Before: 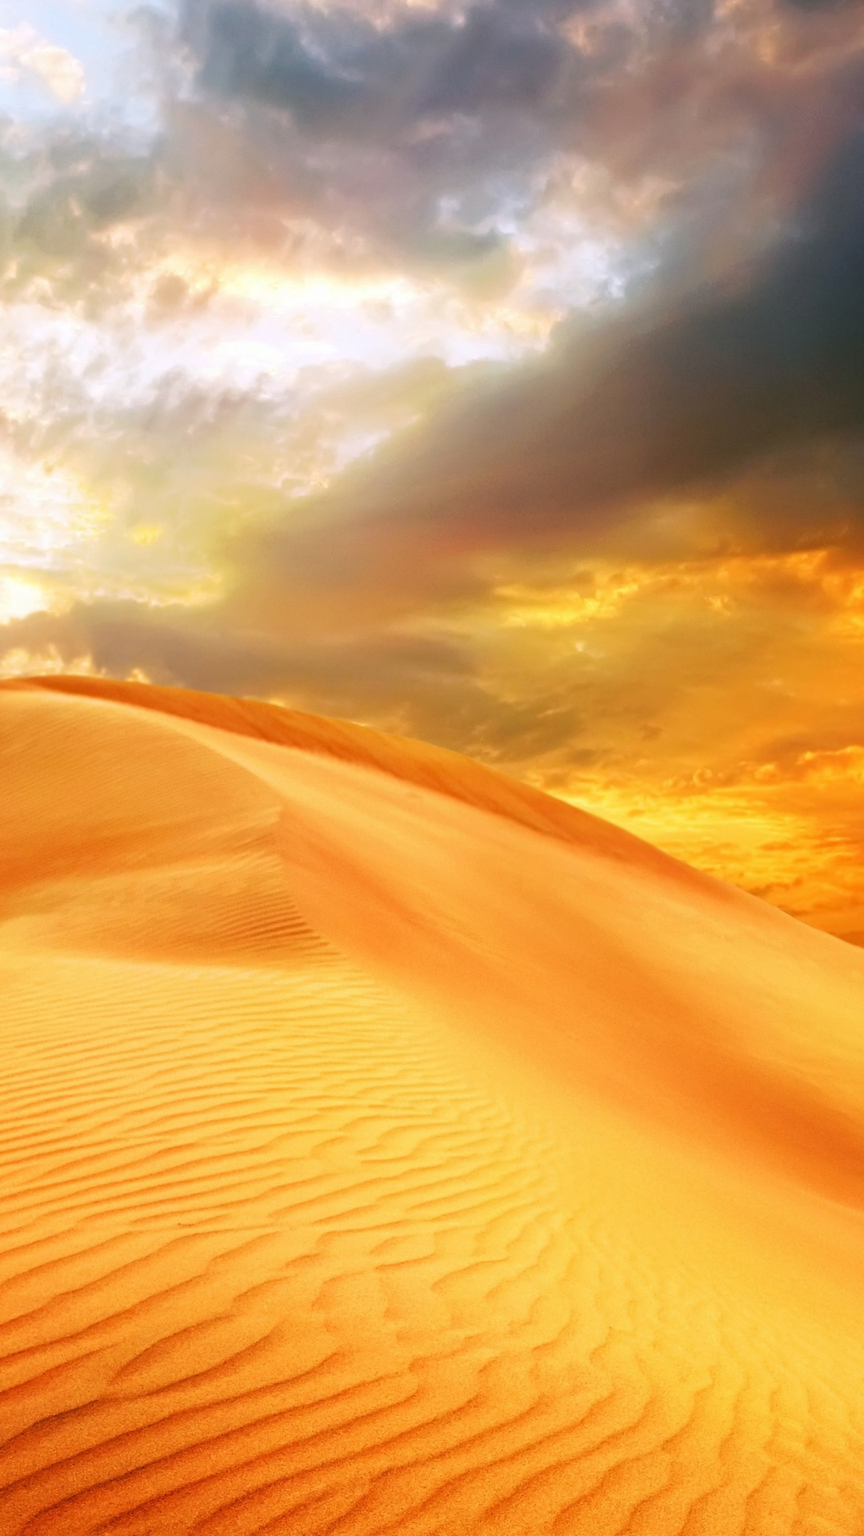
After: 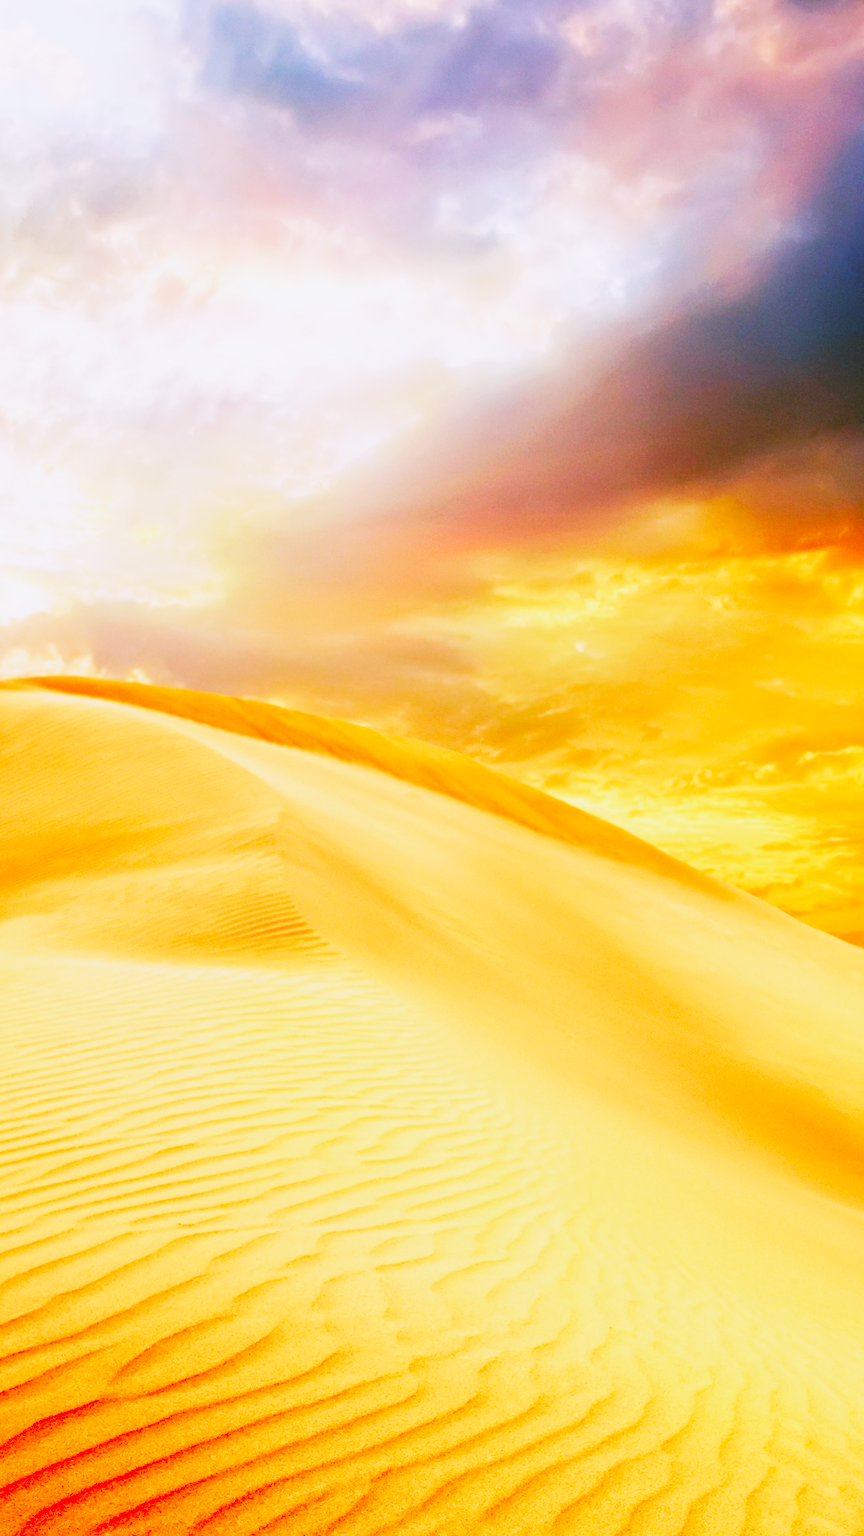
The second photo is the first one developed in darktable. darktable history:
white balance: red 1.042, blue 1.17
exposure: exposure 0.943 EV, compensate highlight preservation false
sigmoid: contrast 1.8, skew -0.2, preserve hue 0%, red attenuation 0.1, red rotation 0.035, green attenuation 0.1, green rotation -0.017, blue attenuation 0.15, blue rotation -0.052, base primaries Rec2020
color correction: saturation 1.34
